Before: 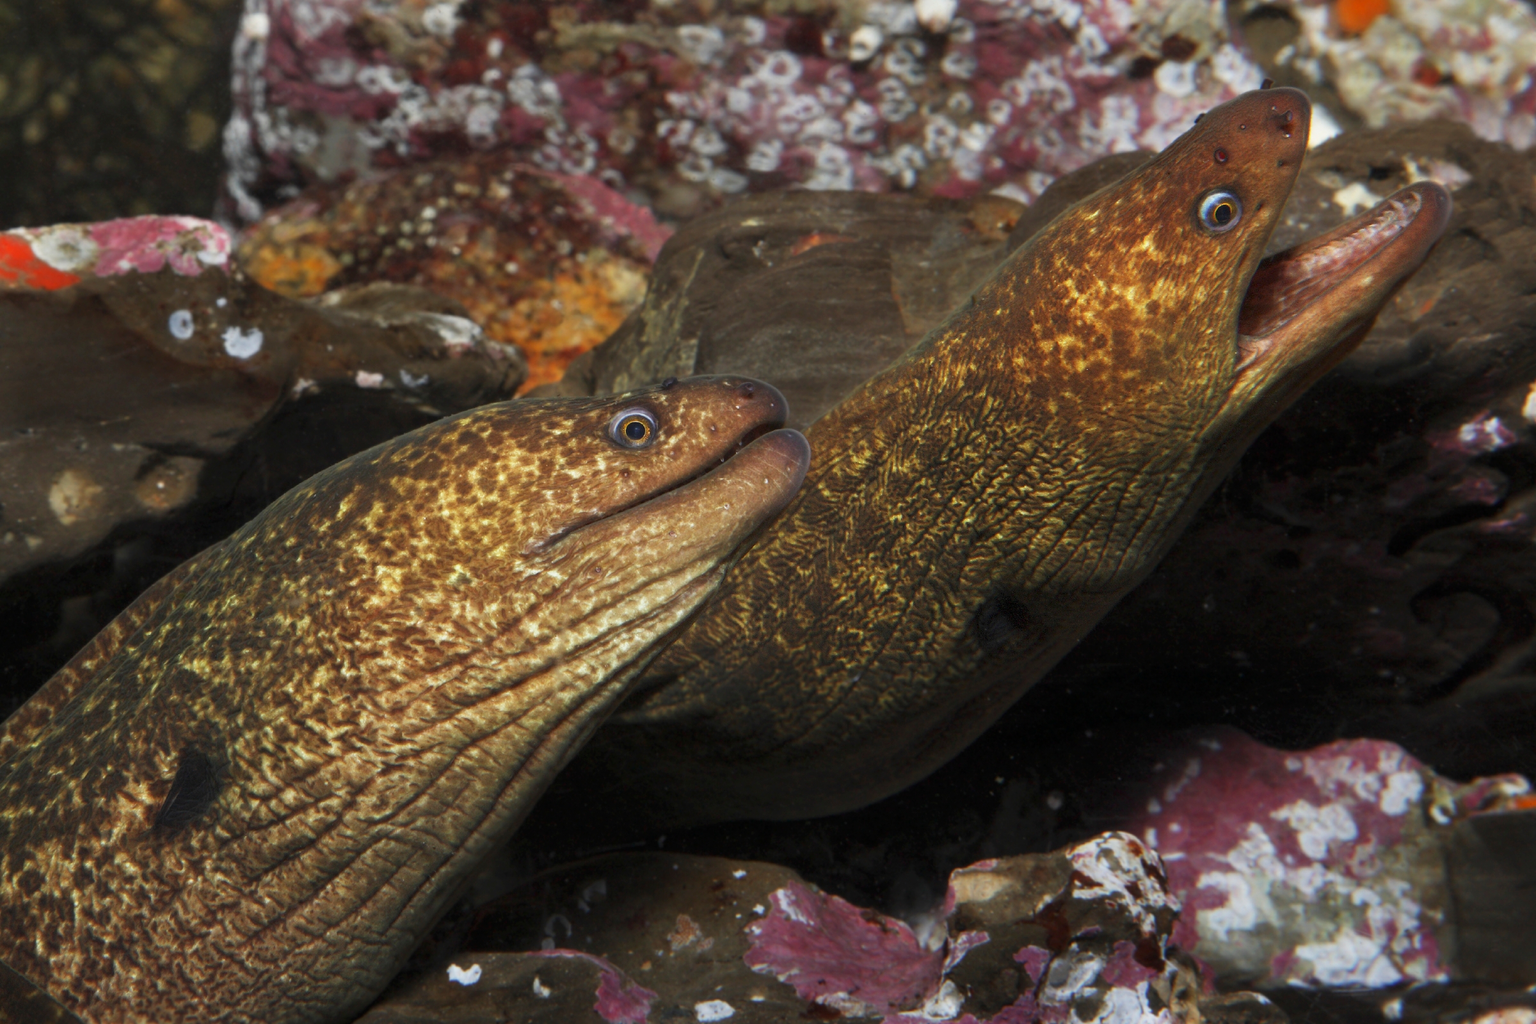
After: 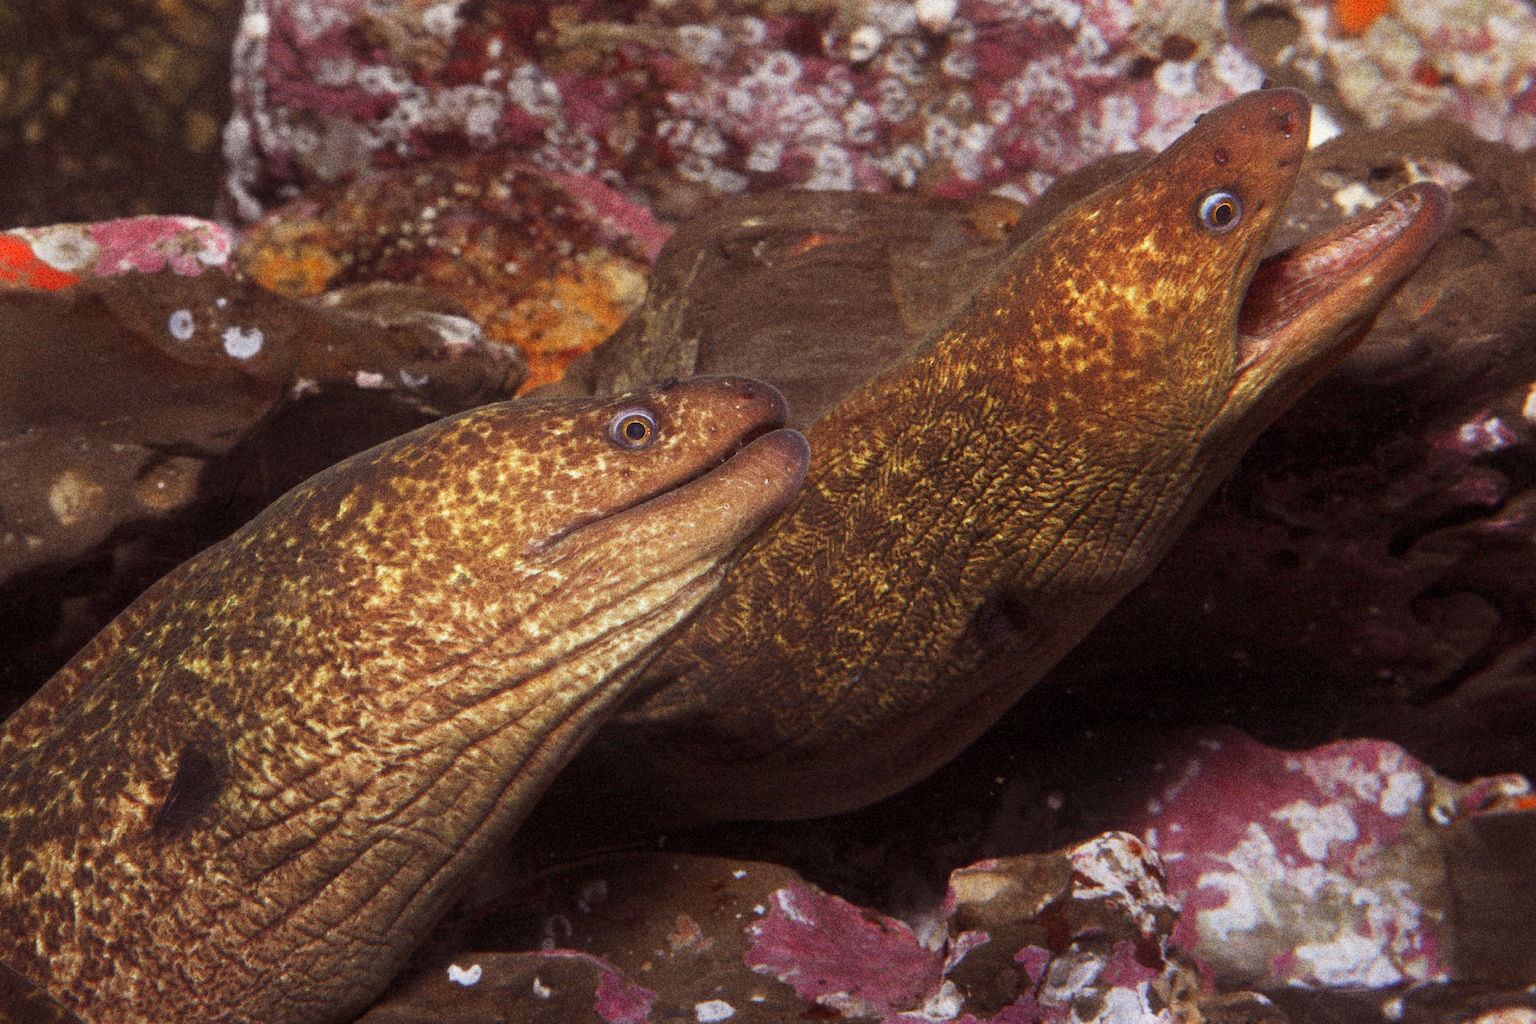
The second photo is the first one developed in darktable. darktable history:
grain: coarseness 14.49 ISO, strength 48.04%, mid-tones bias 35%
rgb levels: mode RGB, independent channels, levels [[0, 0.474, 1], [0, 0.5, 1], [0, 0.5, 1]]
color balance: output saturation 98.5%
bloom: on, module defaults
